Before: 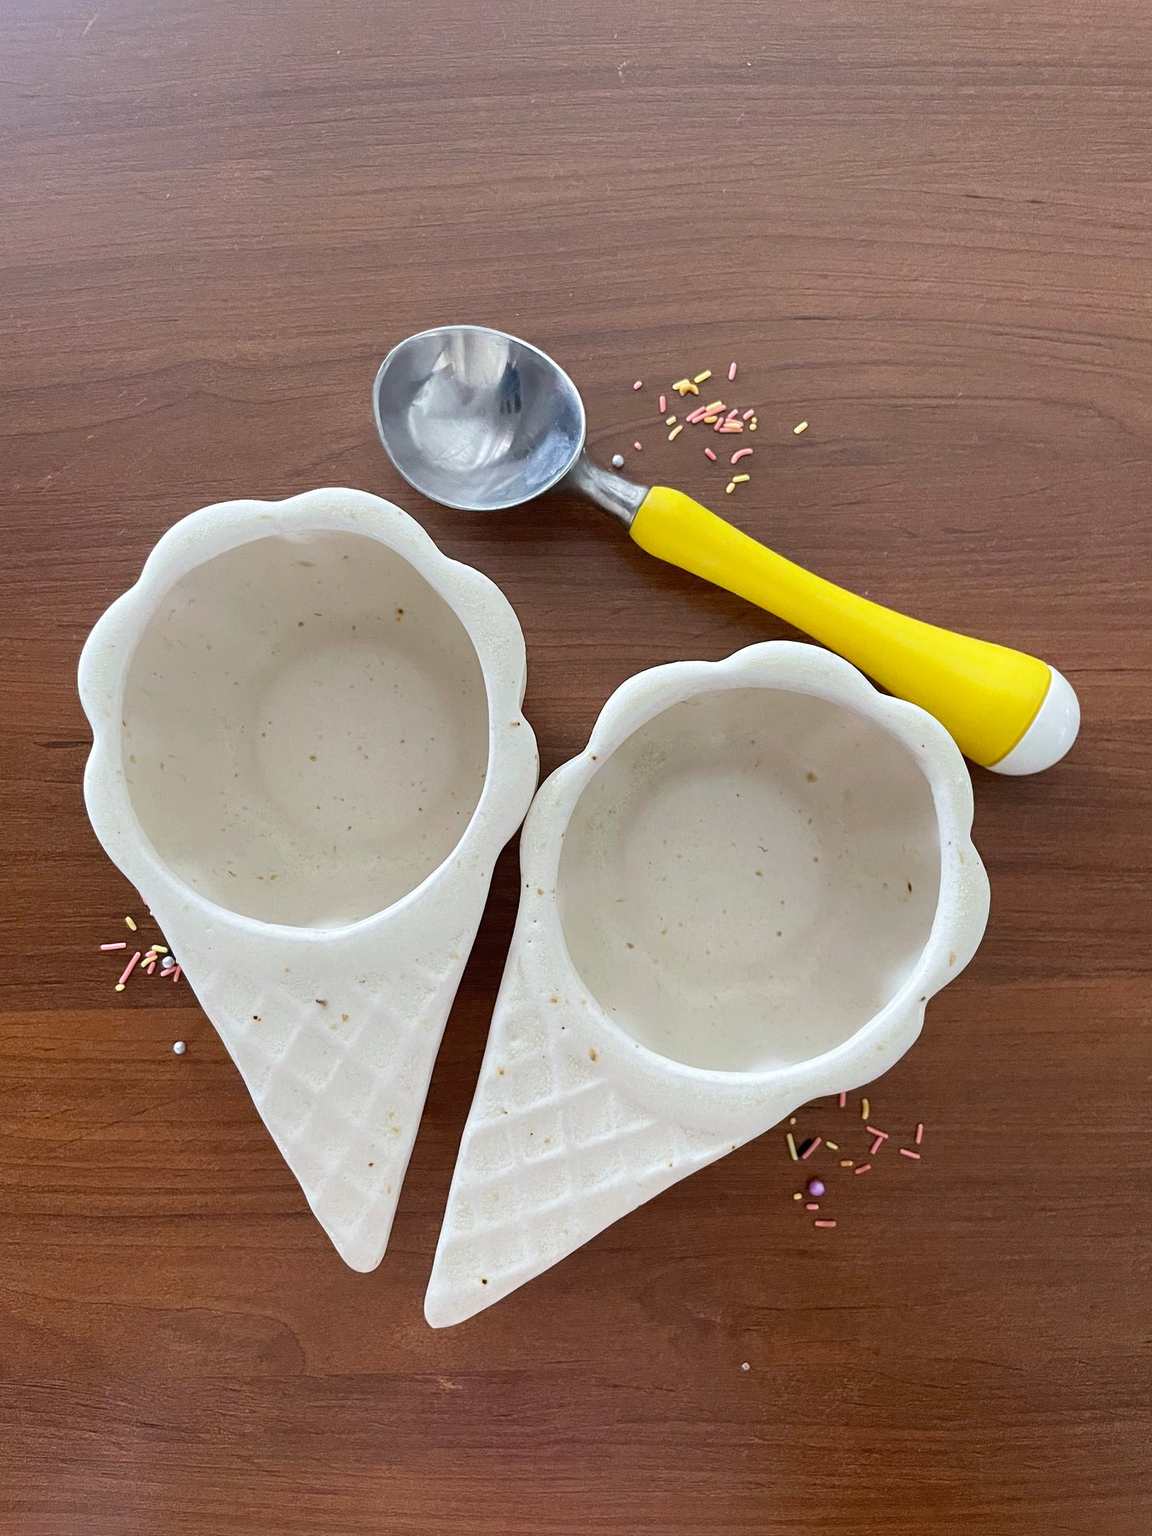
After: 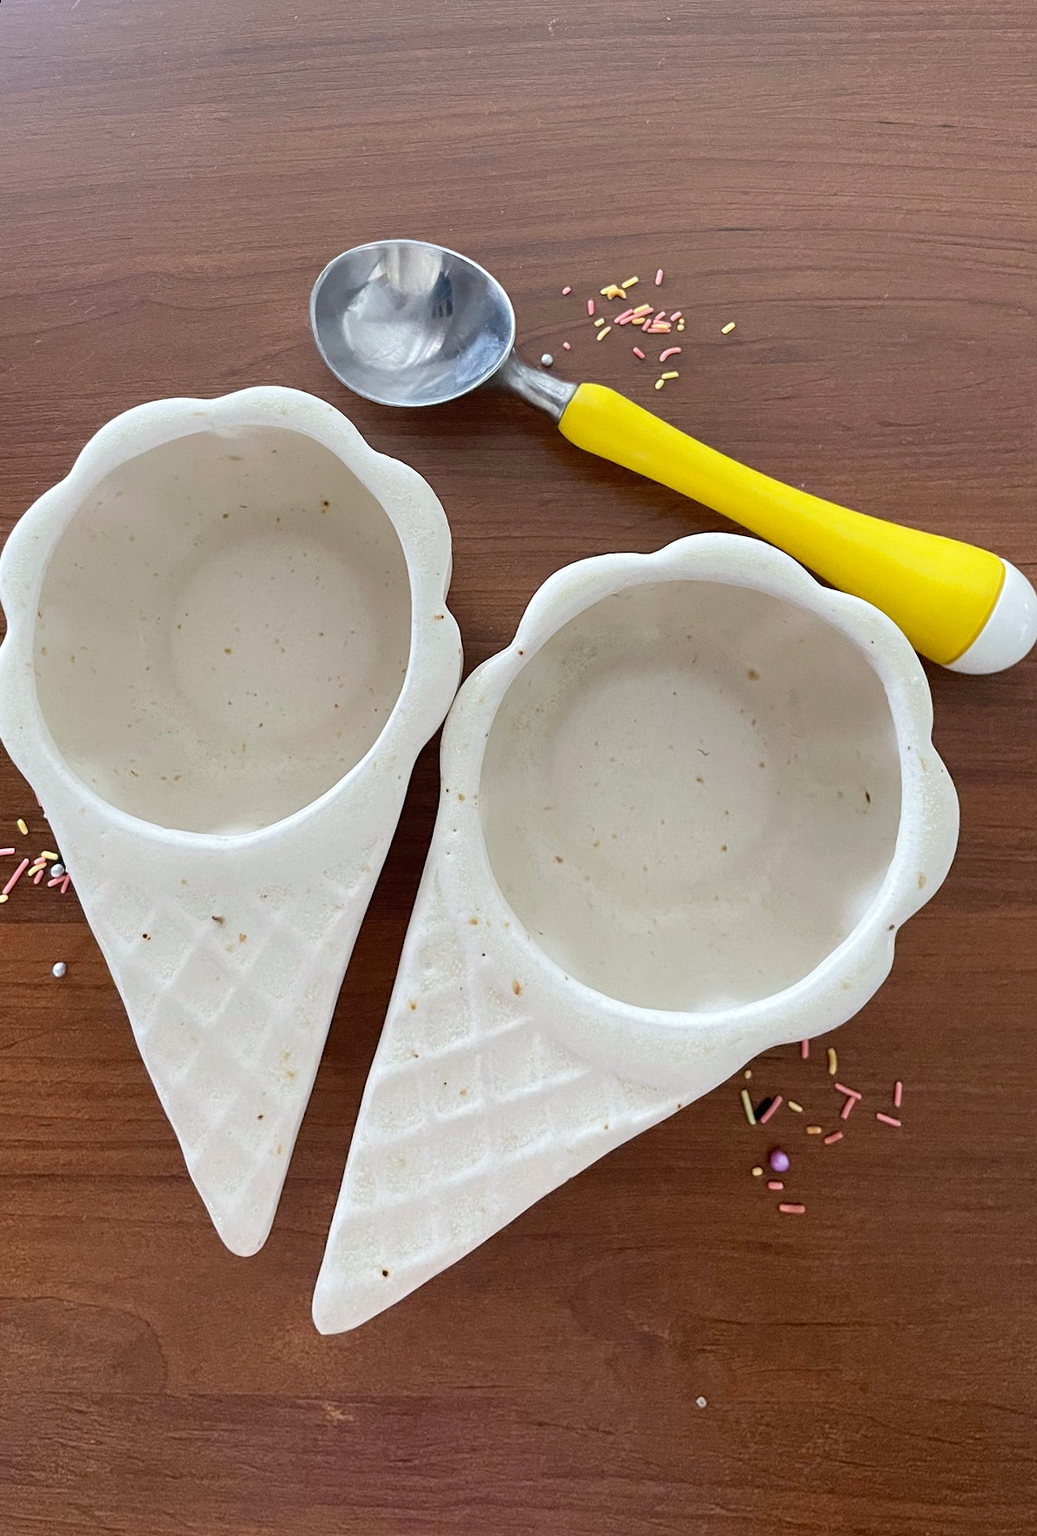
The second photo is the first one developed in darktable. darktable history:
rotate and perspective: rotation 0.72°, lens shift (vertical) -0.352, lens shift (horizontal) -0.051, crop left 0.152, crop right 0.859, crop top 0.019, crop bottom 0.964
crop: top 0.448%, right 0.264%, bottom 5.045%
